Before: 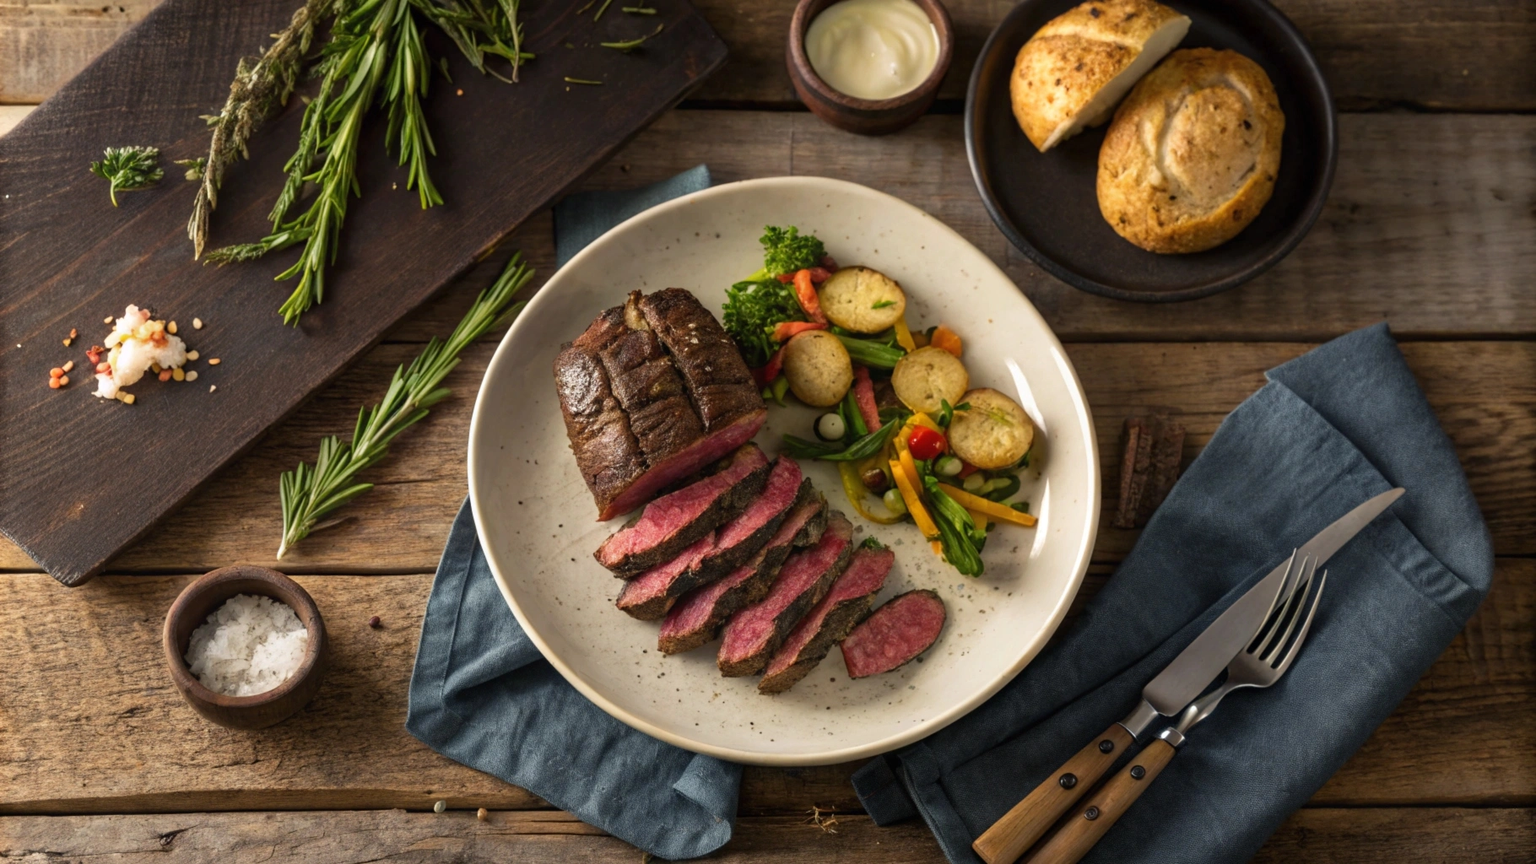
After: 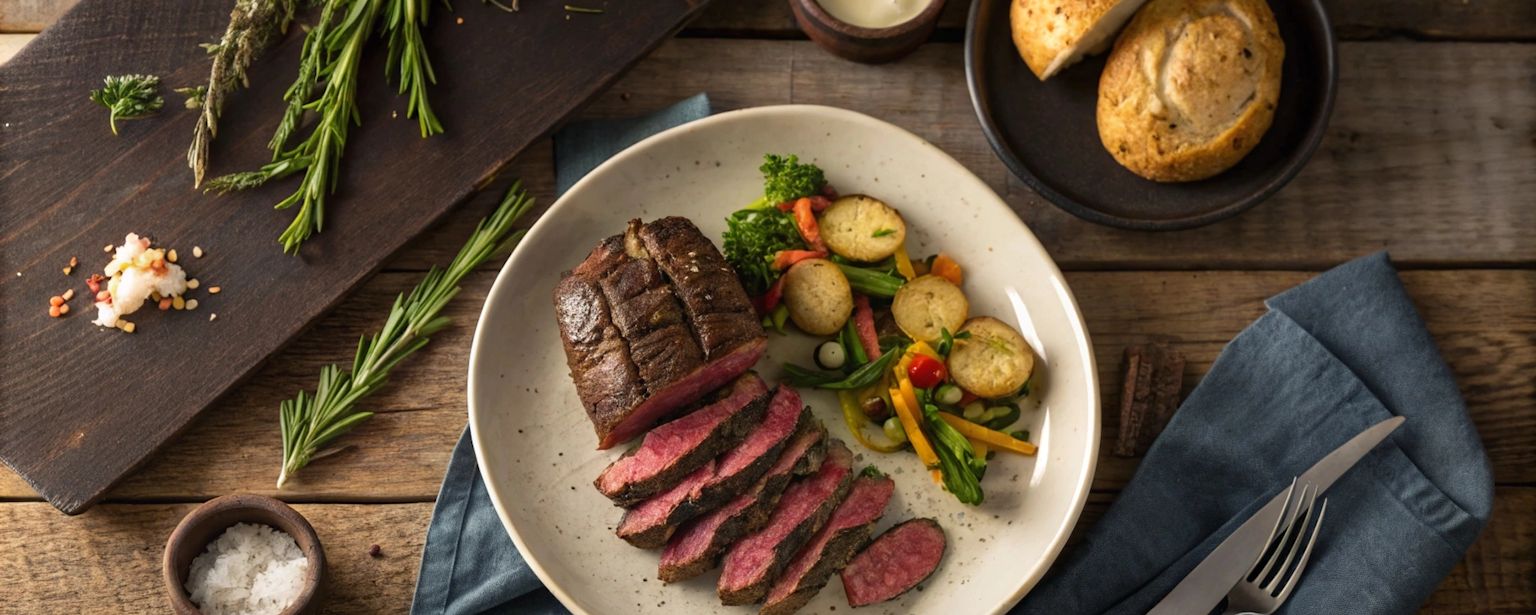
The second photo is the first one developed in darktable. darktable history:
crop and rotate: top 8.328%, bottom 20.446%
